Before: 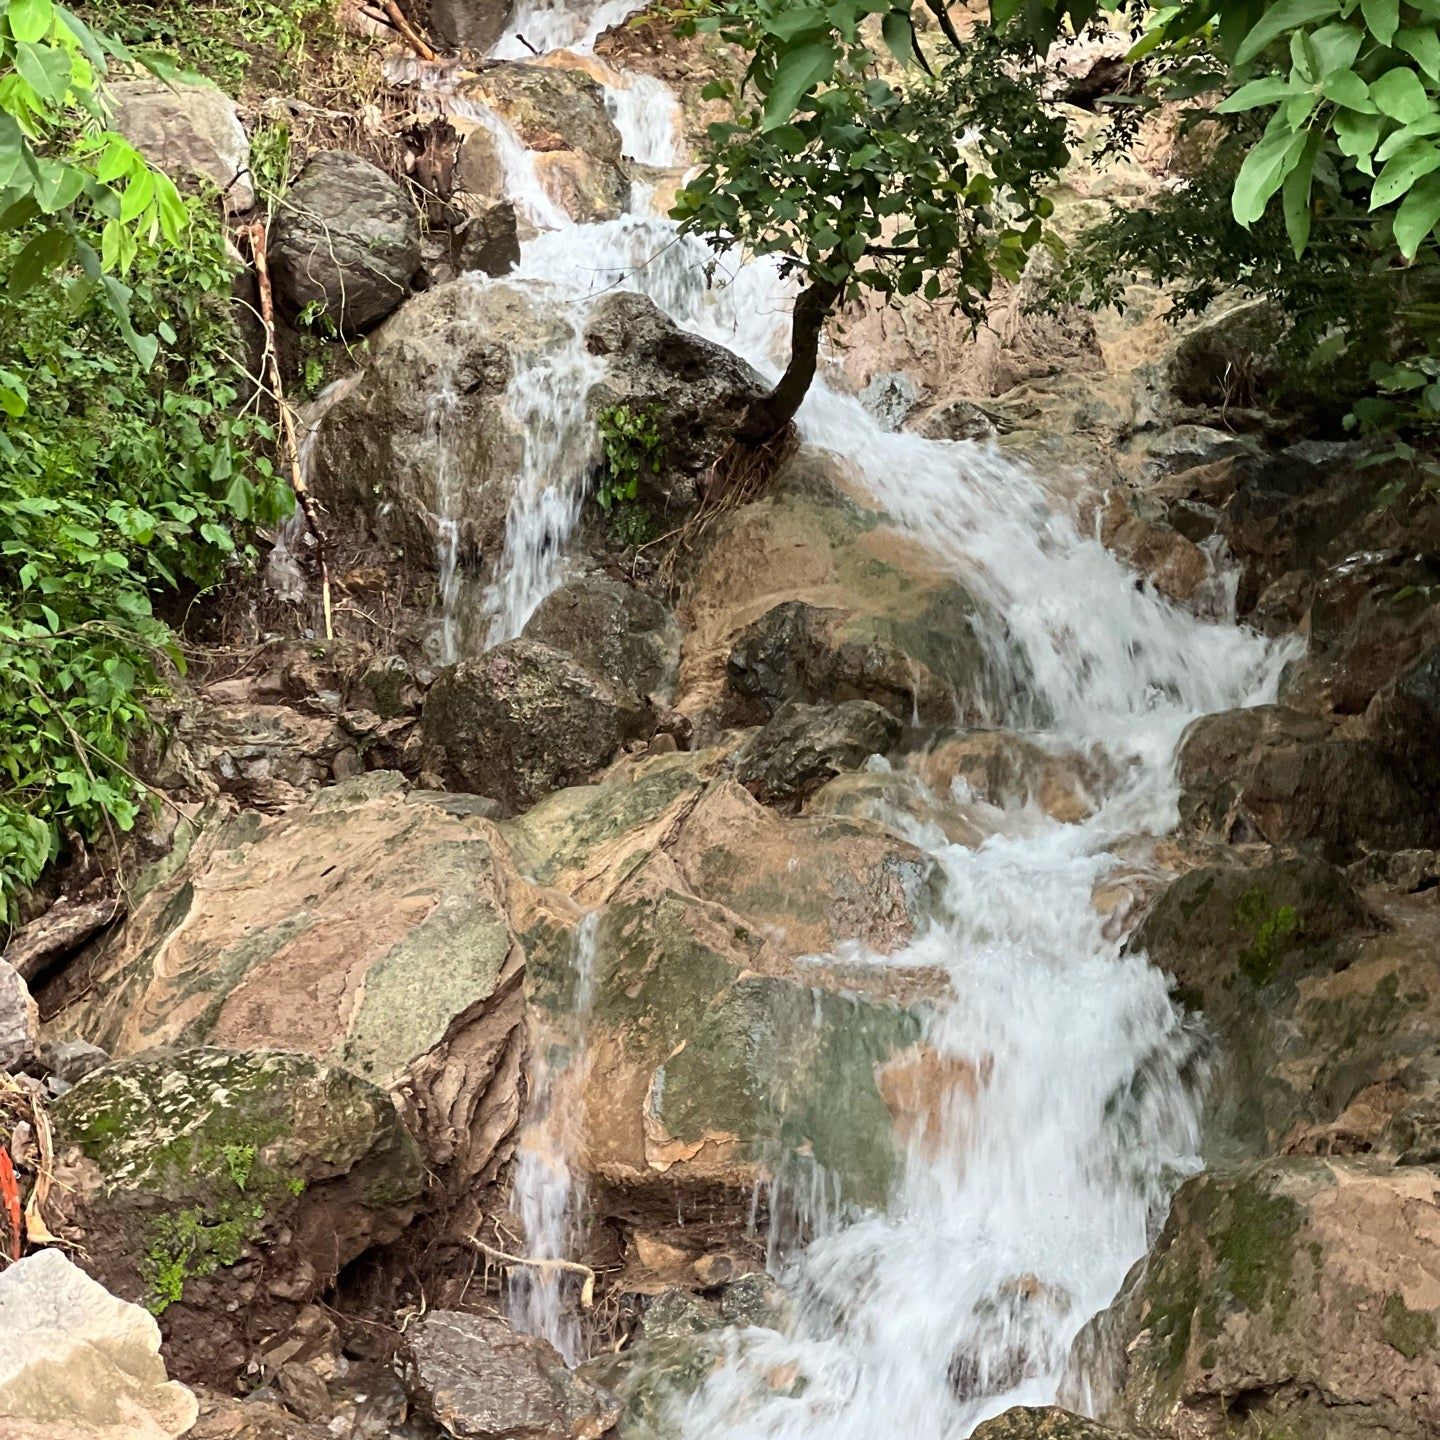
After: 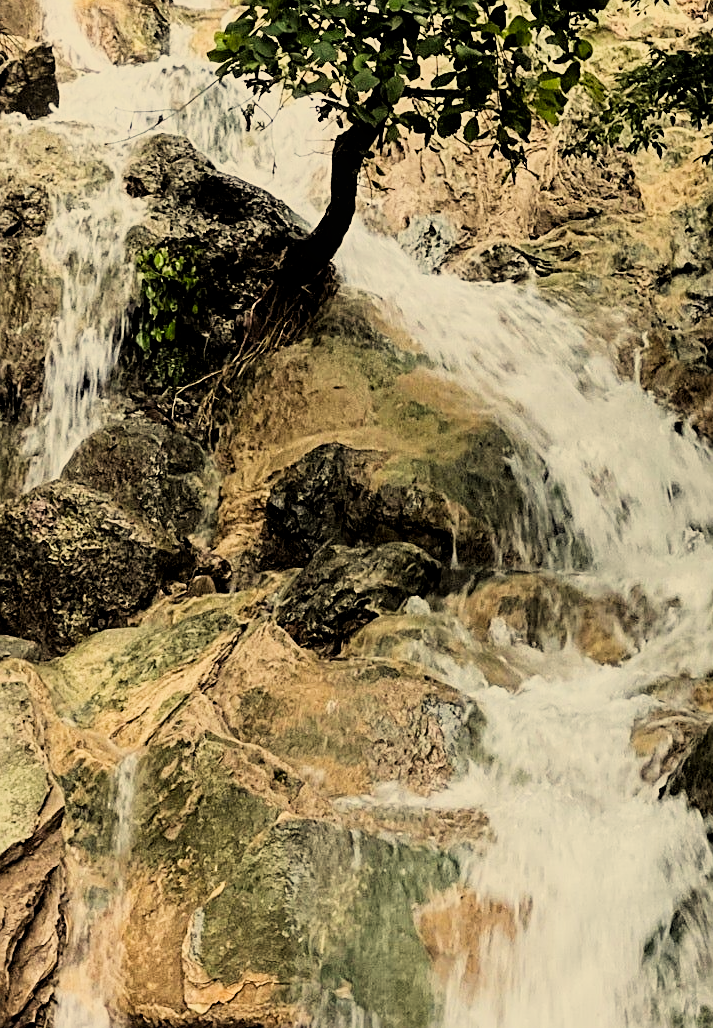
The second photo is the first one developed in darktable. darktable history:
filmic rgb: black relative exposure -5 EV, hardness 2.88, contrast 1.3, highlights saturation mix -30%
crop: left 32.075%, top 10.976%, right 18.355%, bottom 17.596%
local contrast: highlights 100%, shadows 100%, detail 120%, midtone range 0.2
contrast brightness saturation: contrast -0.02, brightness -0.01, saturation 0.03
rgb curve: curves: ch0 [(0, 0) (0.078, 0.051) (0.929, 0.956) (1, 1)], compensate middle gray true
sharpen: on, module defaults
color correction: highlights a* 2.72, highlights b* 22.8
